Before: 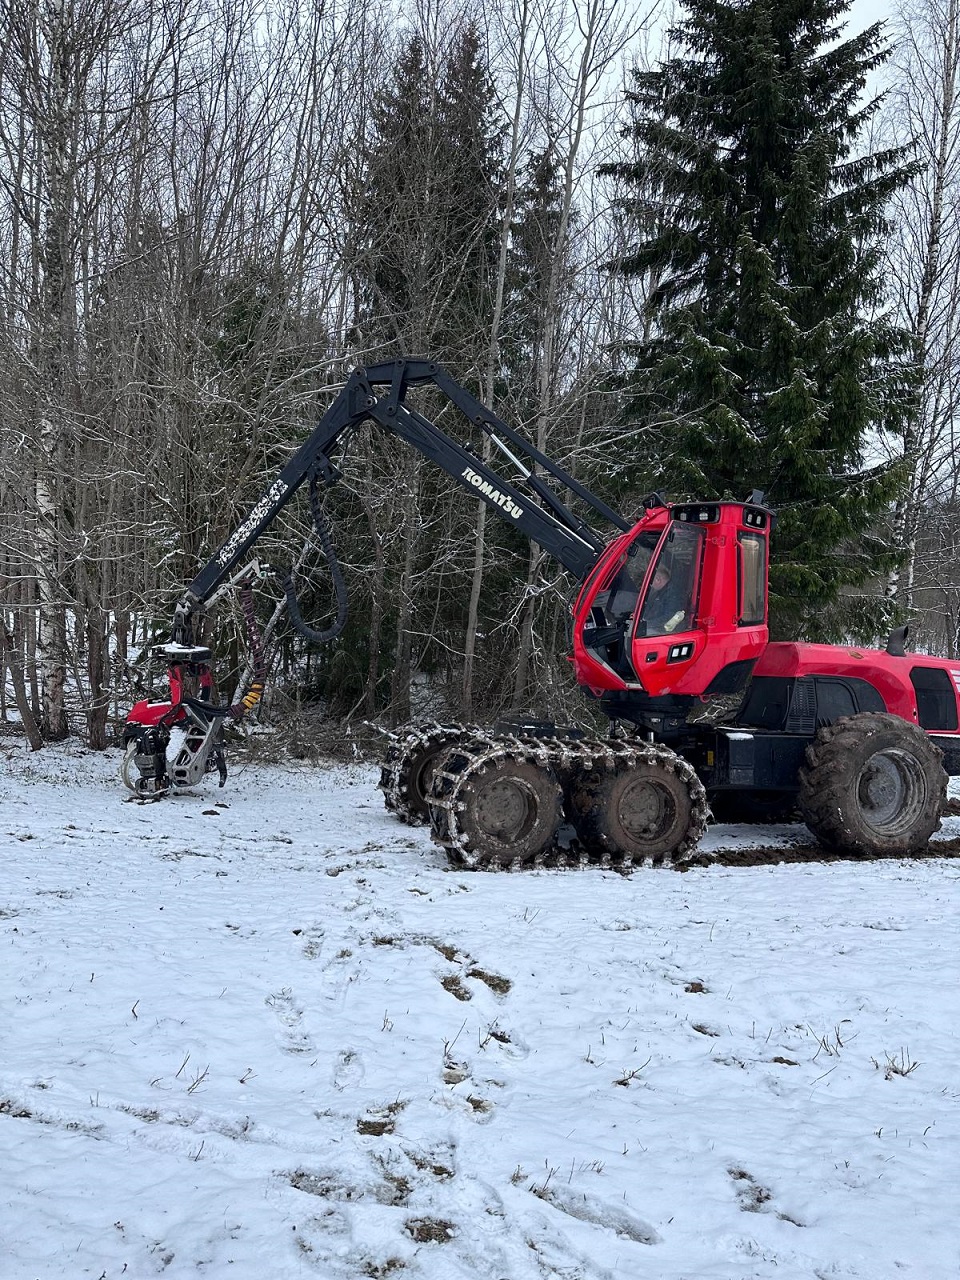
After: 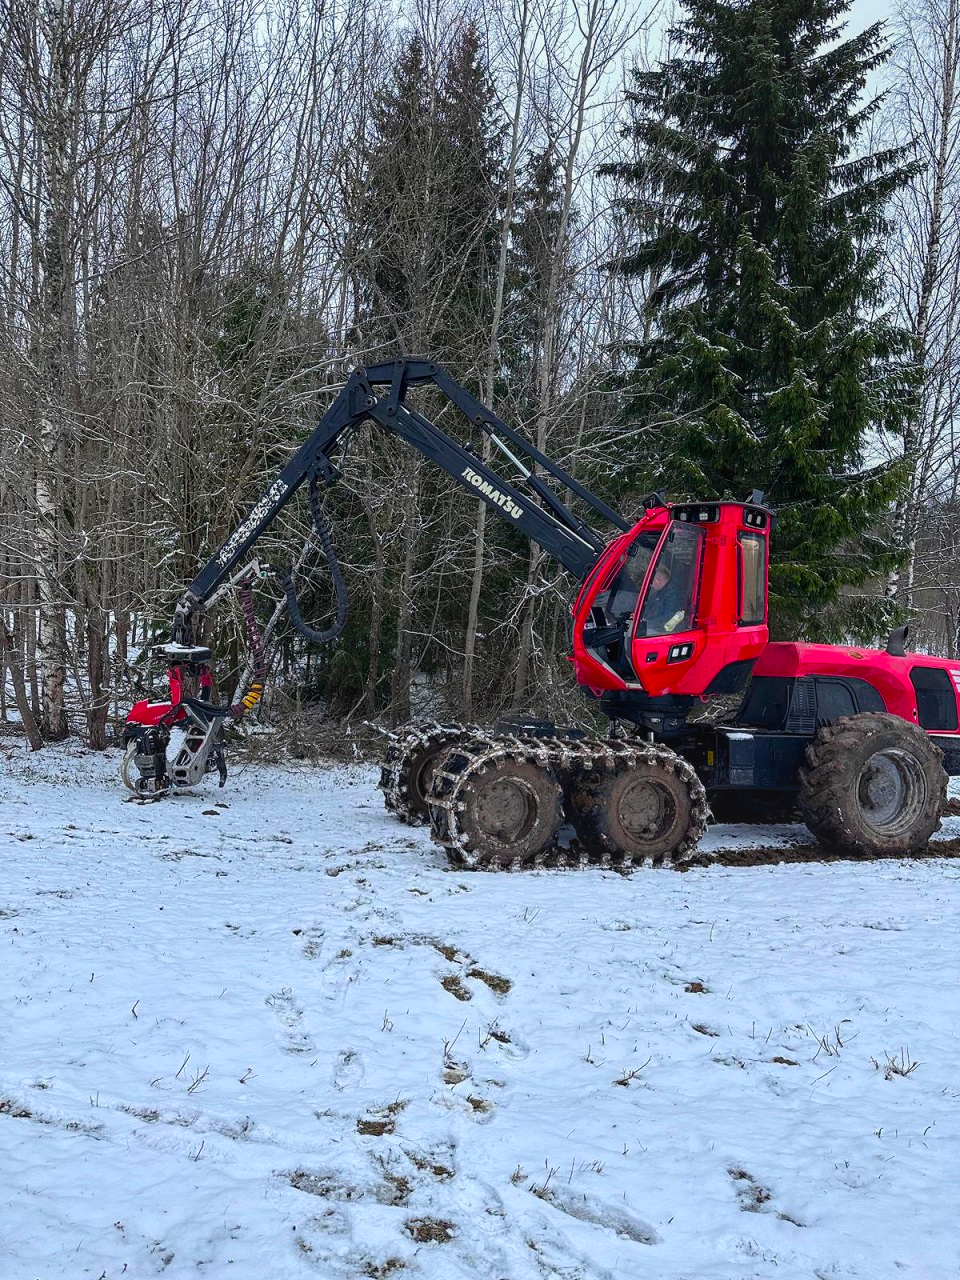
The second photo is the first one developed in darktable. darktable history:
local contrast: detail 110%
color balance rgb: linear chroma grading › global chroma 15%, perceptual saturation grading › global saturation 30%
